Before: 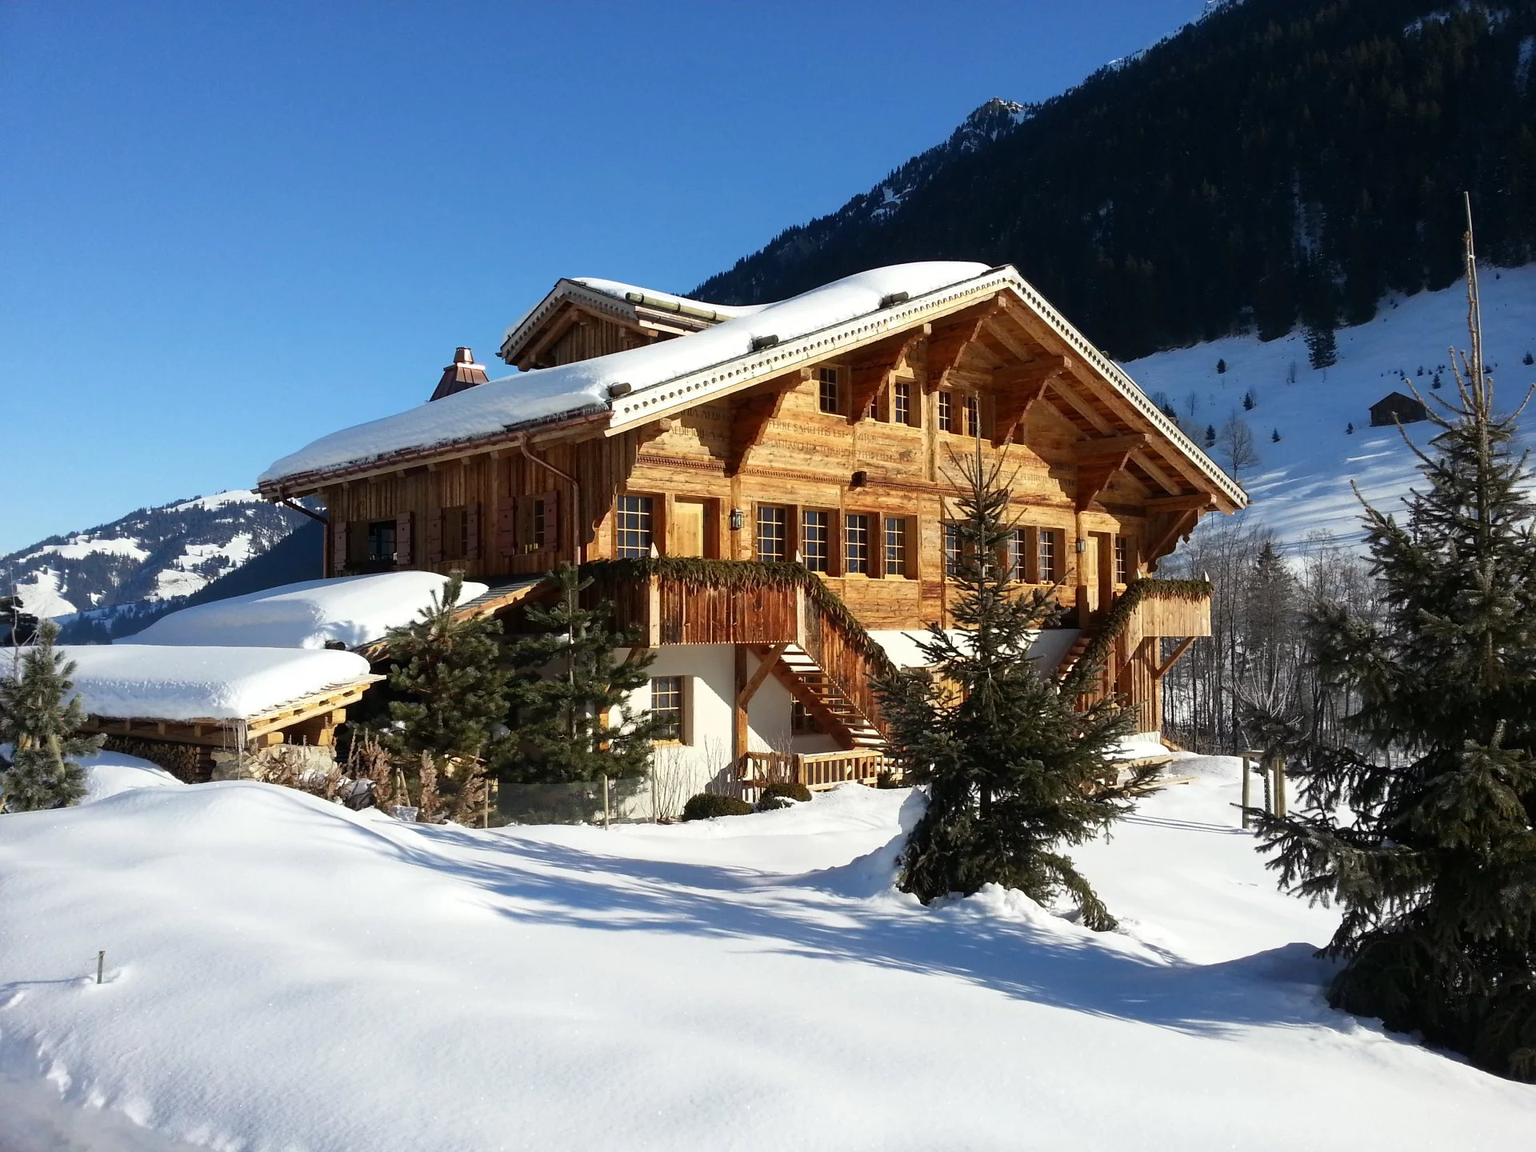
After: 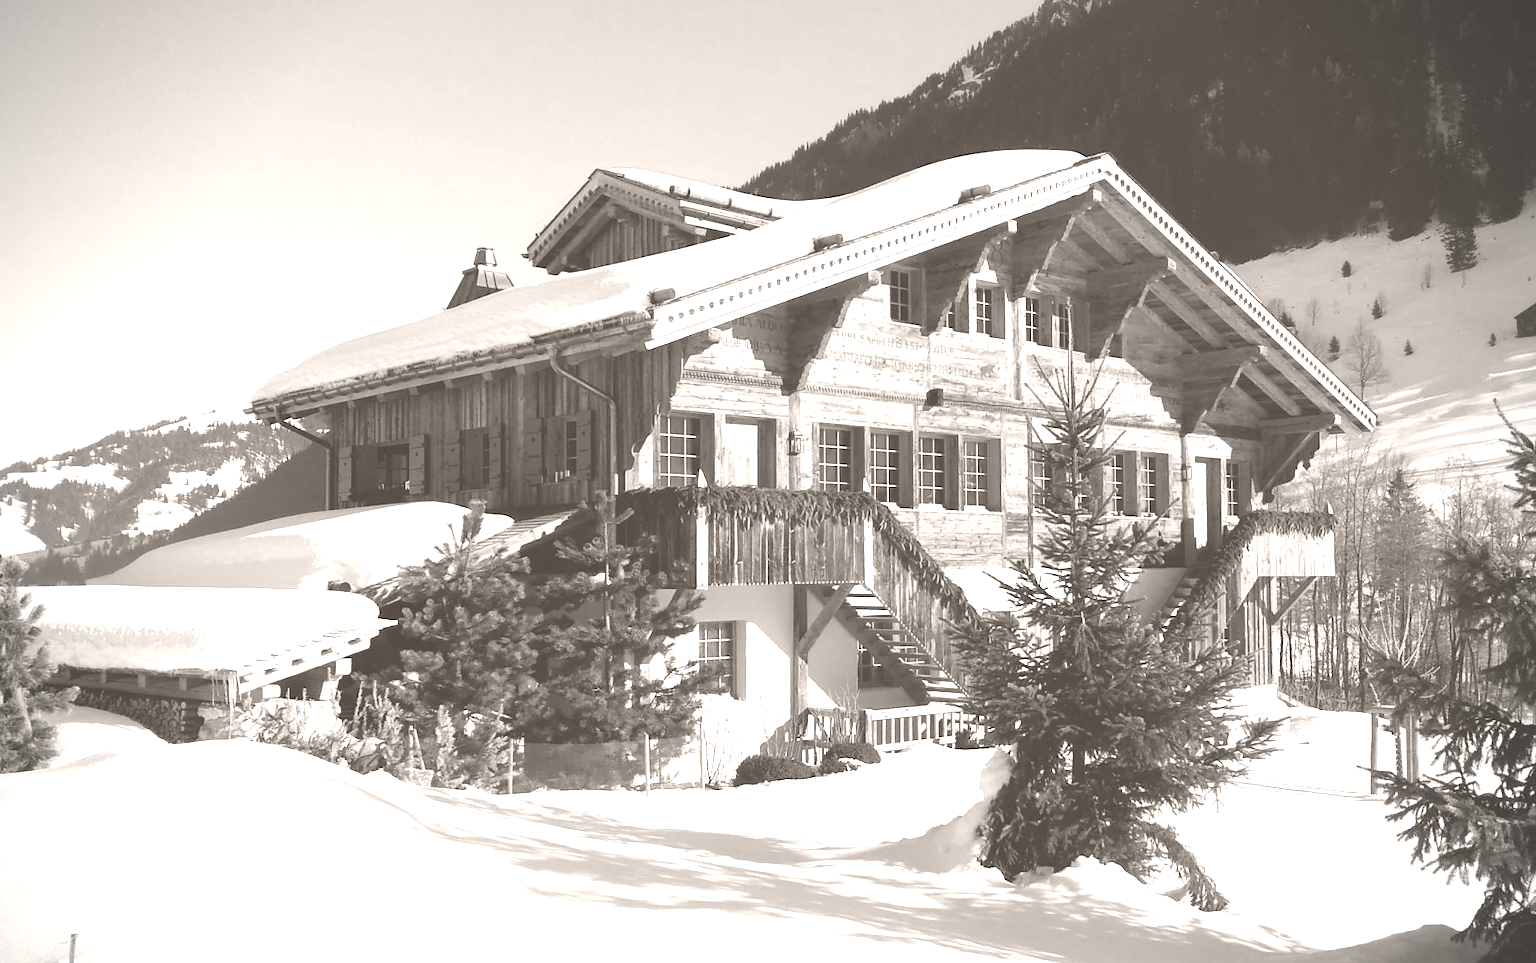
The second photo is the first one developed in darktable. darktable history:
crop and rotate: left 2.425%, top 11.305%, right 9.6%, bottom 15.08%
white balance: red 0.766, blue 1.537
colorize: hue 34.49°, saturation 35.33%, source mix 100%, lightness 55%, version 1
vignetting: on, module defaults
